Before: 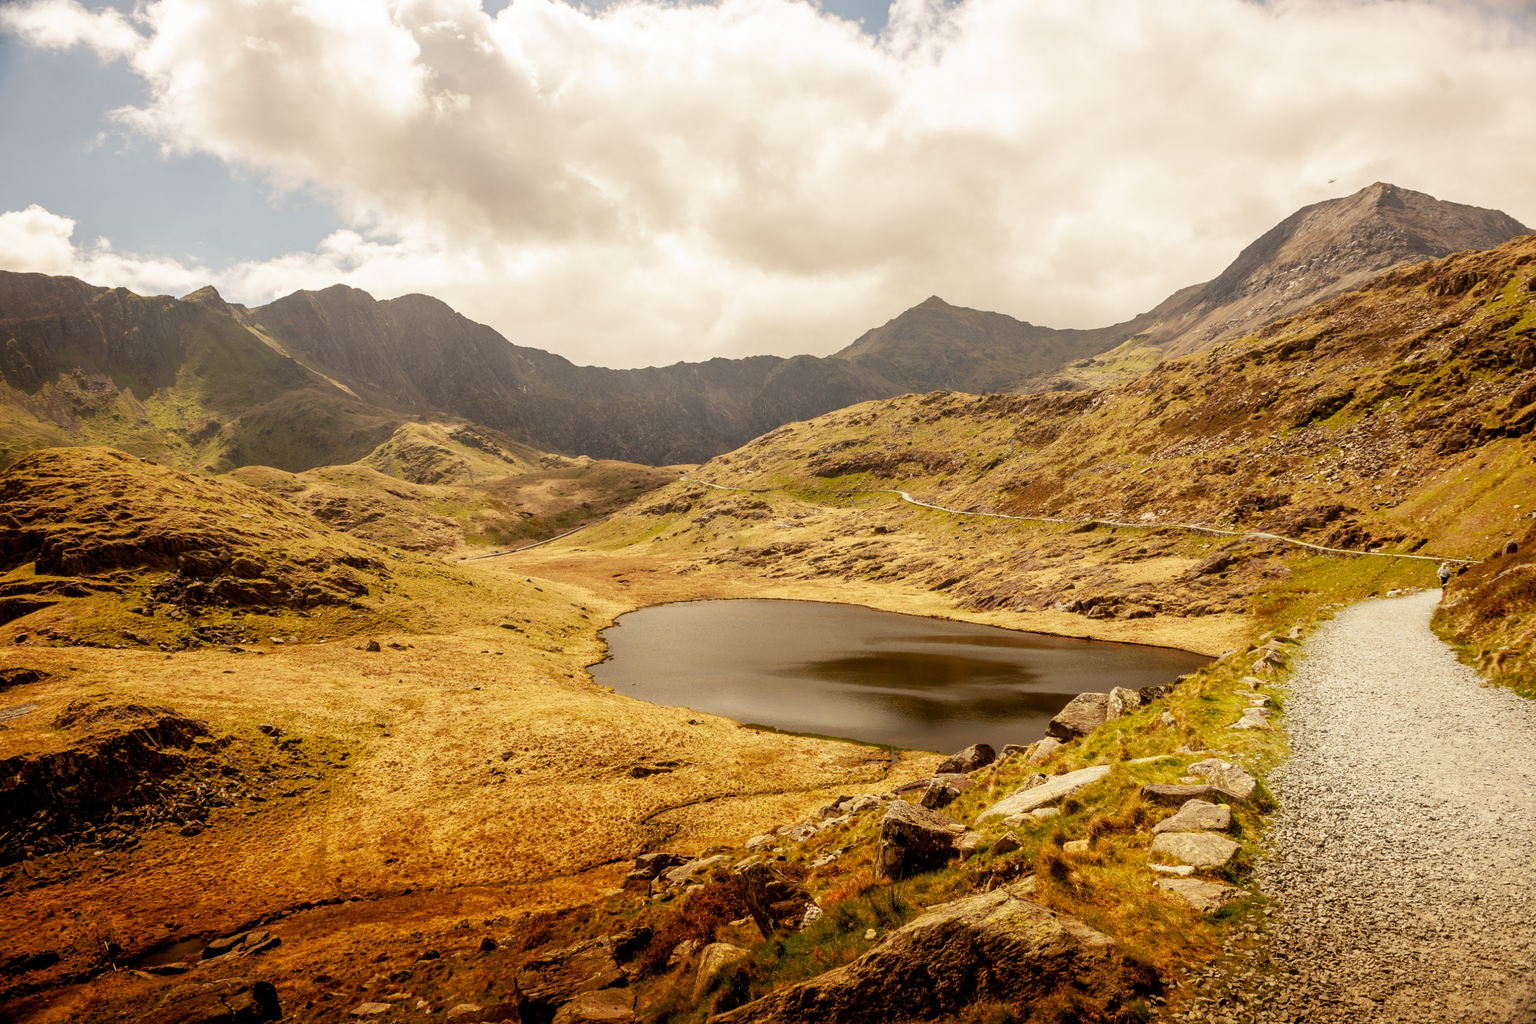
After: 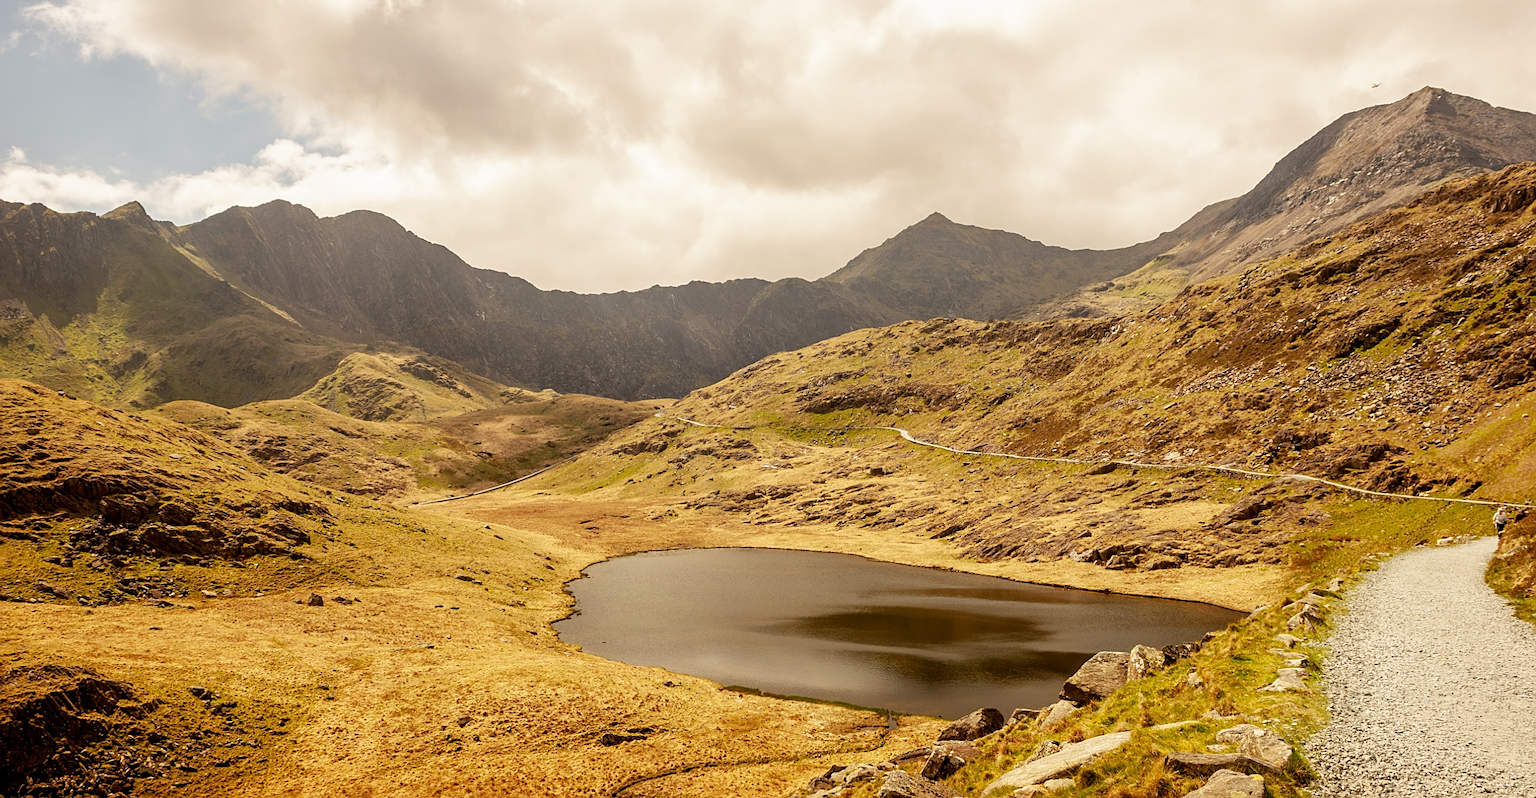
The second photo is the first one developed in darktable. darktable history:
sharpen: on, module defaults
crop: left 5.753%, top 10.178%, right 3.829%, bottom 19.316%
